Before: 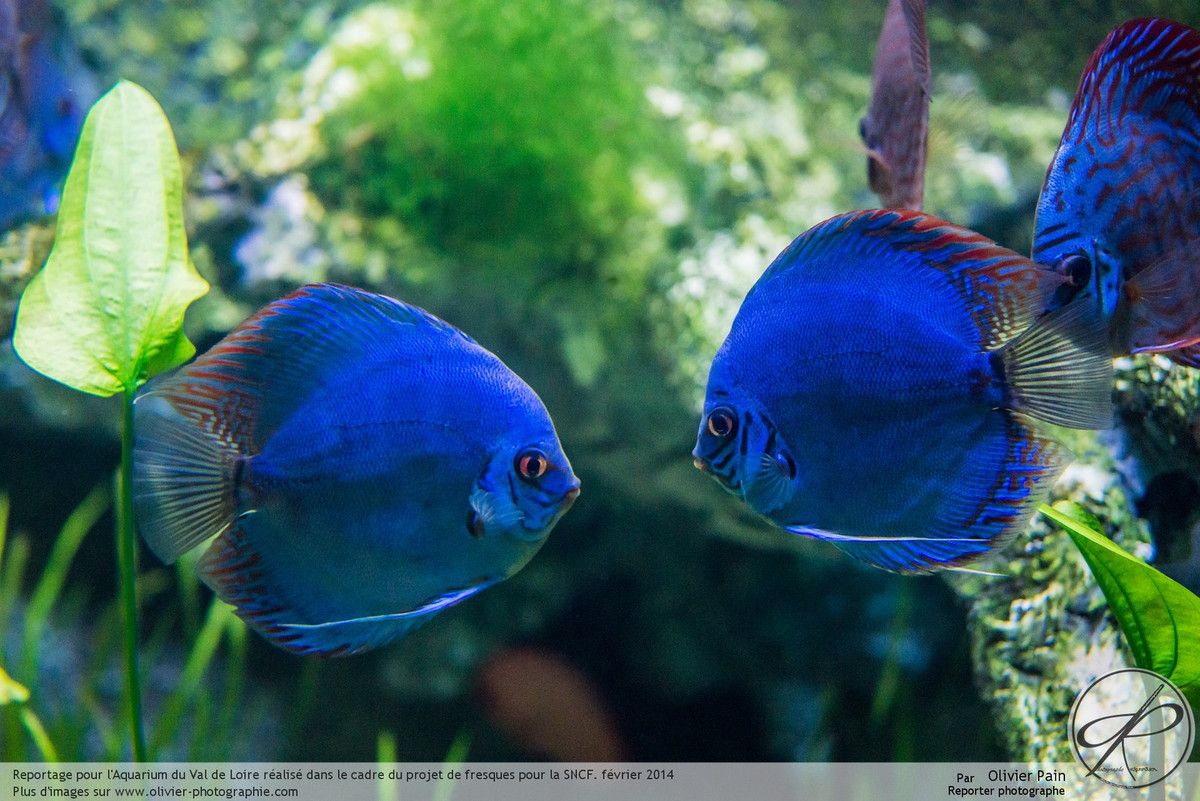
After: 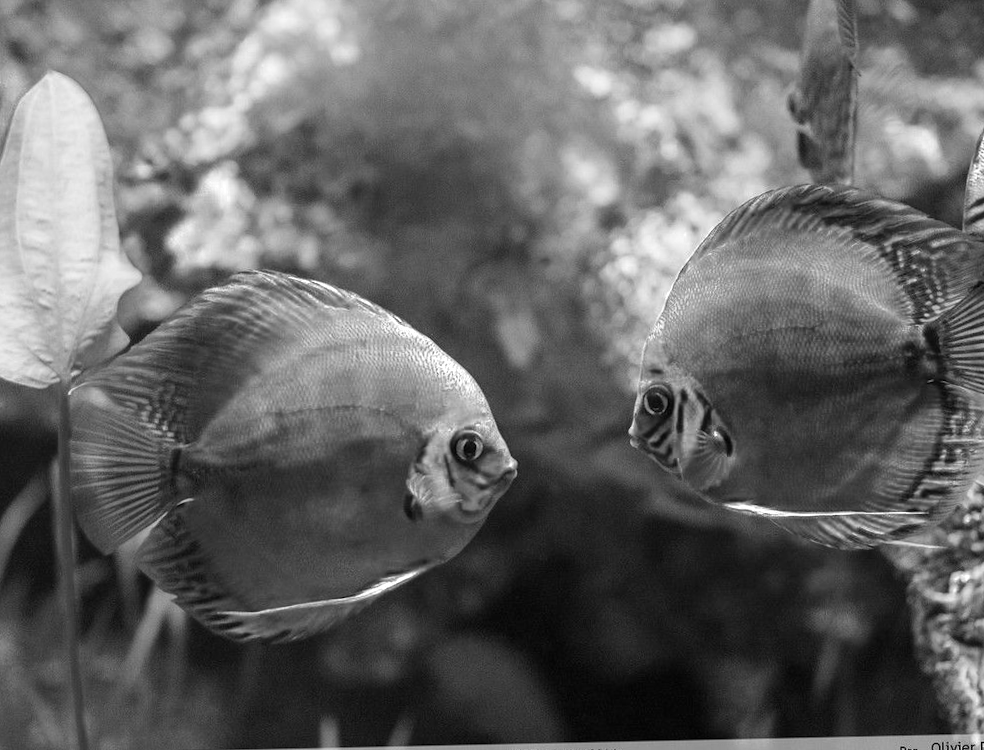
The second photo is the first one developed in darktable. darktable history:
crop and rotate: angle 1.23°, left 4.072%, top 0.956%, right 11.303%, bottom 2.375%
color zones: curves: ch0 [(0, 0.613) (0.01, 0.613) (0.245, 0.448) (0.498, 0.529) (0.642, 0.665) (0.879, 0.777) (0.99, 0.613)]; ch1 [(0, 0) (0.143, 0) (0.286, 0) (0.429, 0) (0.571, 0) (0.714, 0) (0.857, 0)]
exposure: compensate highlight preservation false
